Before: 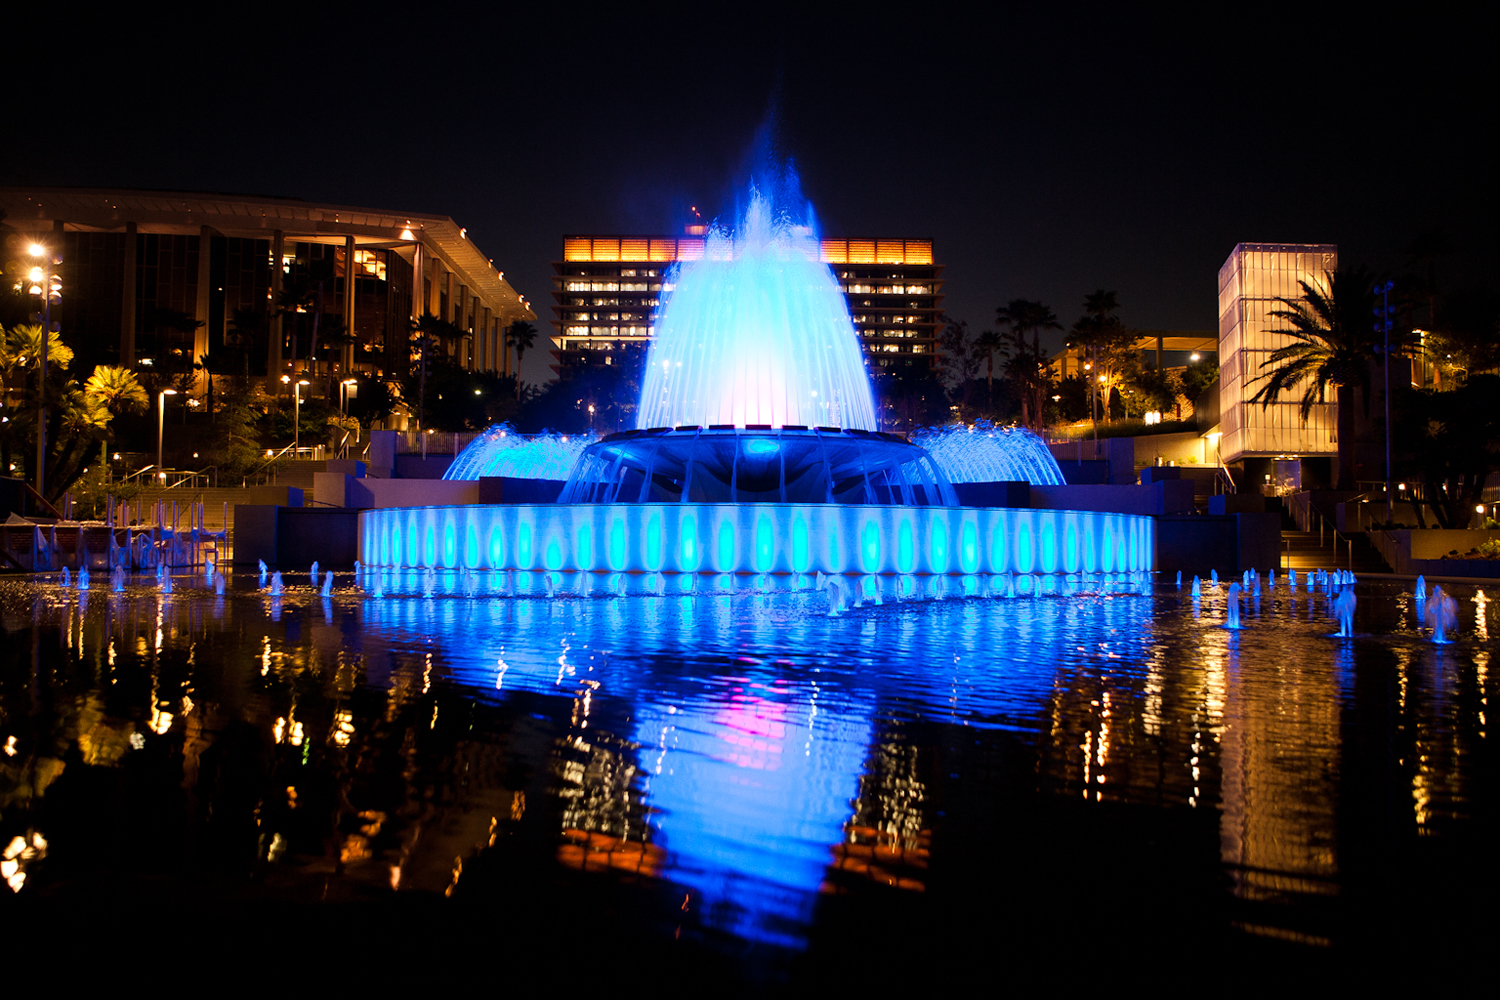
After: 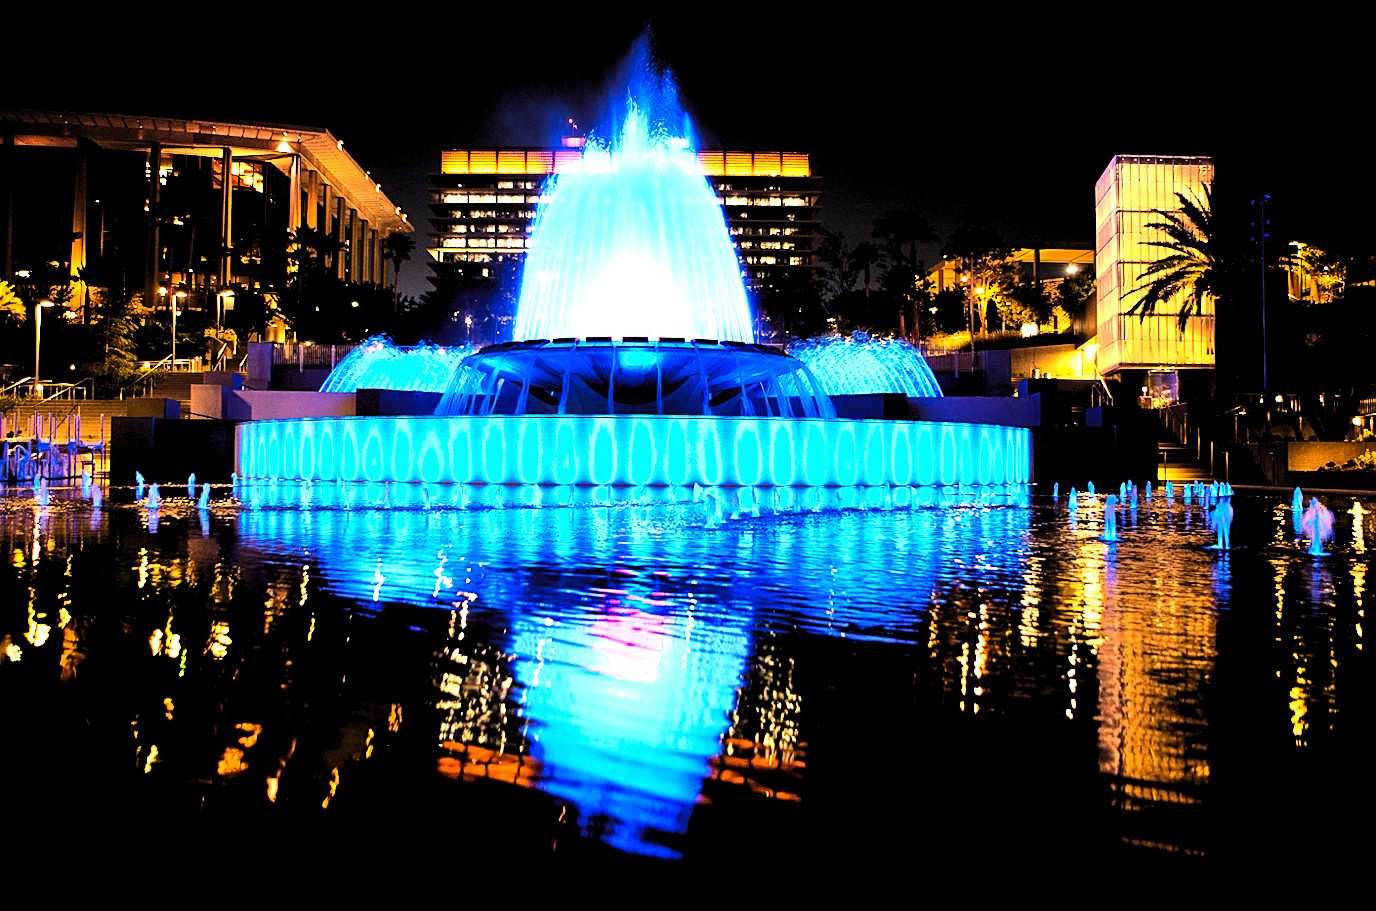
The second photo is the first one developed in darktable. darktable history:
crop and rotate: left 8.248%, top 8.848%
levels: levels [0.062, 0.494, 0.925]
tone equalizer: -8 EV -0.721 EV, -7 EV -0.712 EV, -6 EV -0.608 EV, -5 EV -0.381 EV, -3 EV 0.404 EV, -2 EV 0.6 EV, -1 EV 0.694 EV, +0 EV 0.757 EV
contrast brightness saturation: contrast 0.2, brightness 0.166, saturation 0.227
sharpen: on, module defaults
shadows and highlights: low approximation 0.01, soften with gaussian
